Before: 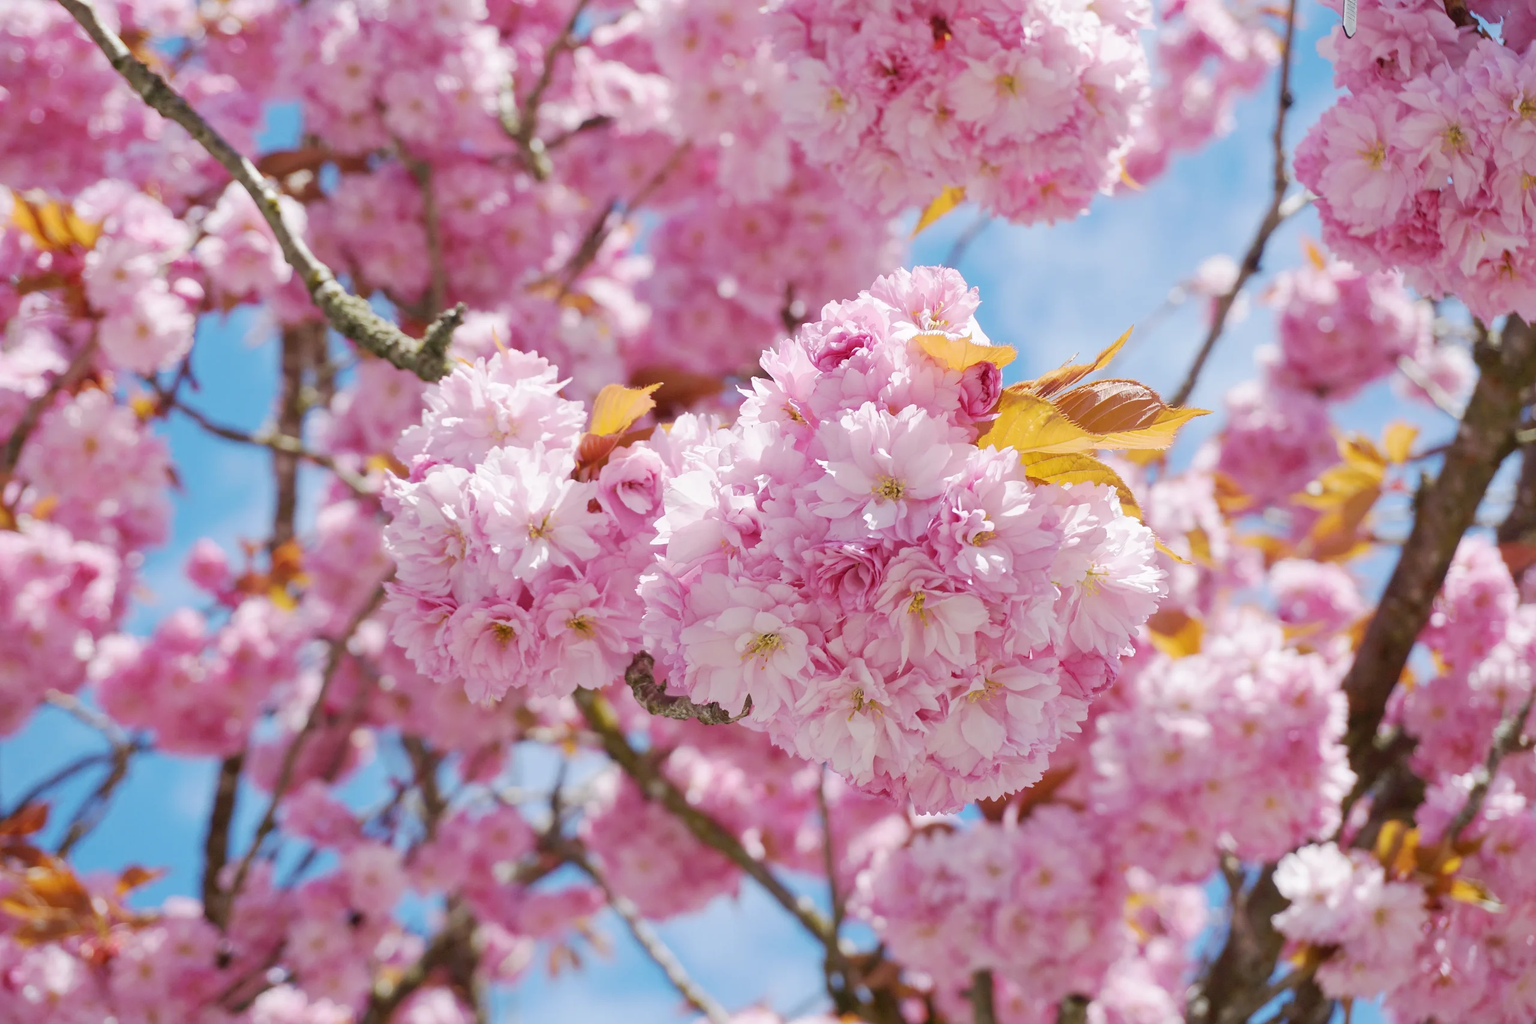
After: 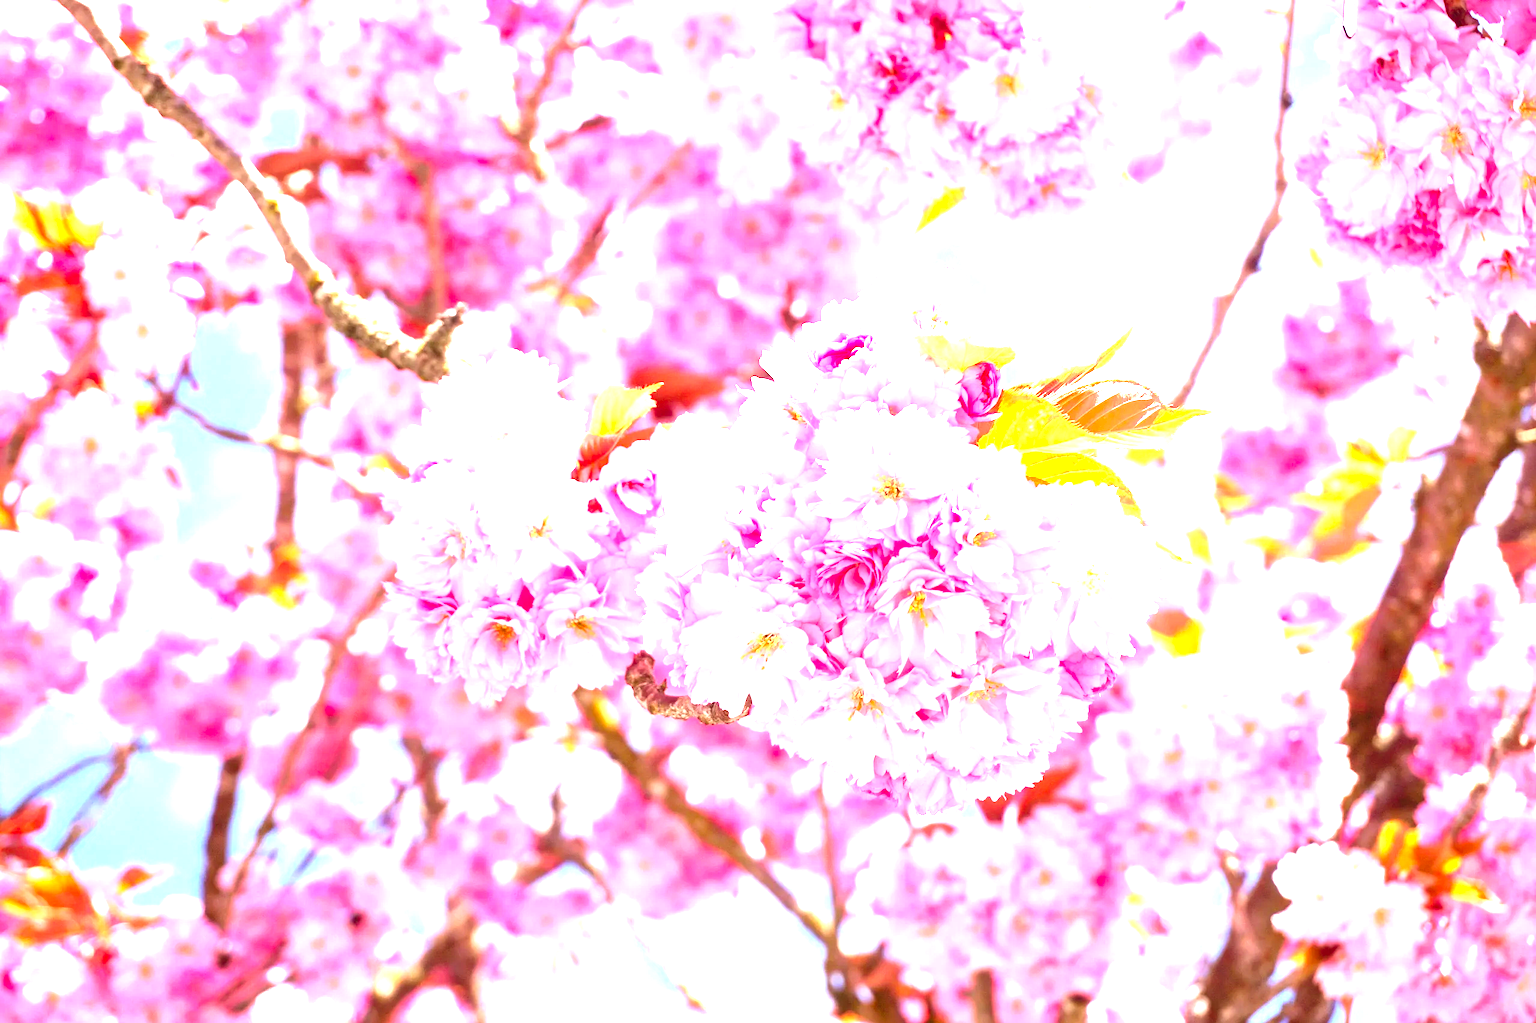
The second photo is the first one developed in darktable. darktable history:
contrast brightness saturation: saturation 0.1
levels: levels [0, 0.281, 0.562]
rgb levels: mode RGB, independent channels, levels [[0, 0.474, 1], [0, 0.5, 1], [0, 0.5, 1]]
